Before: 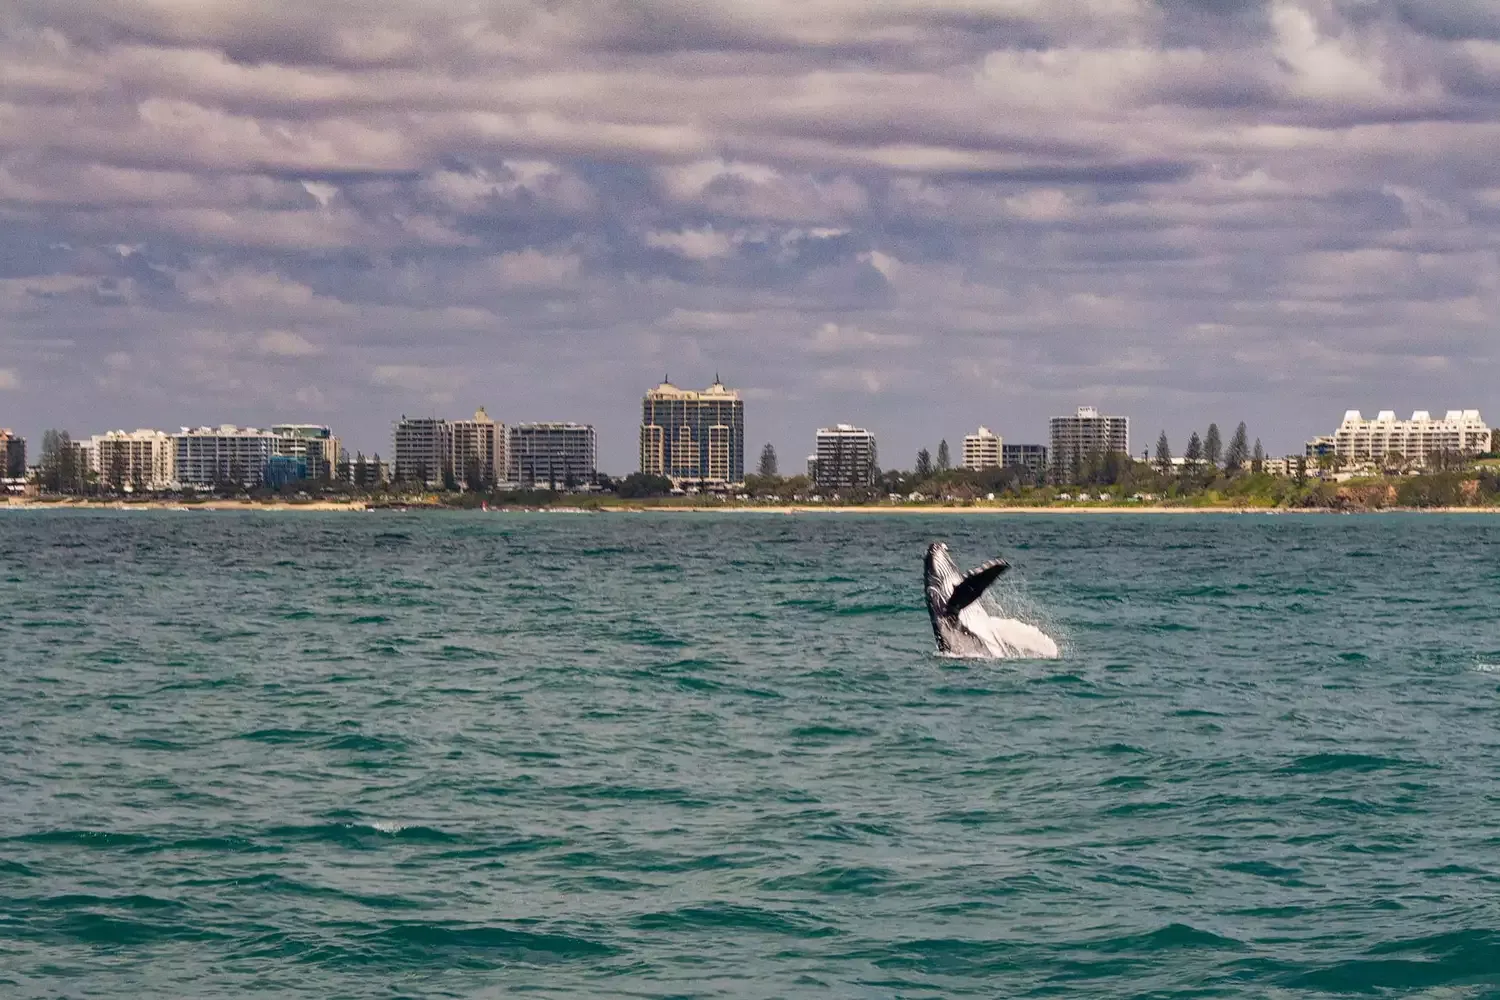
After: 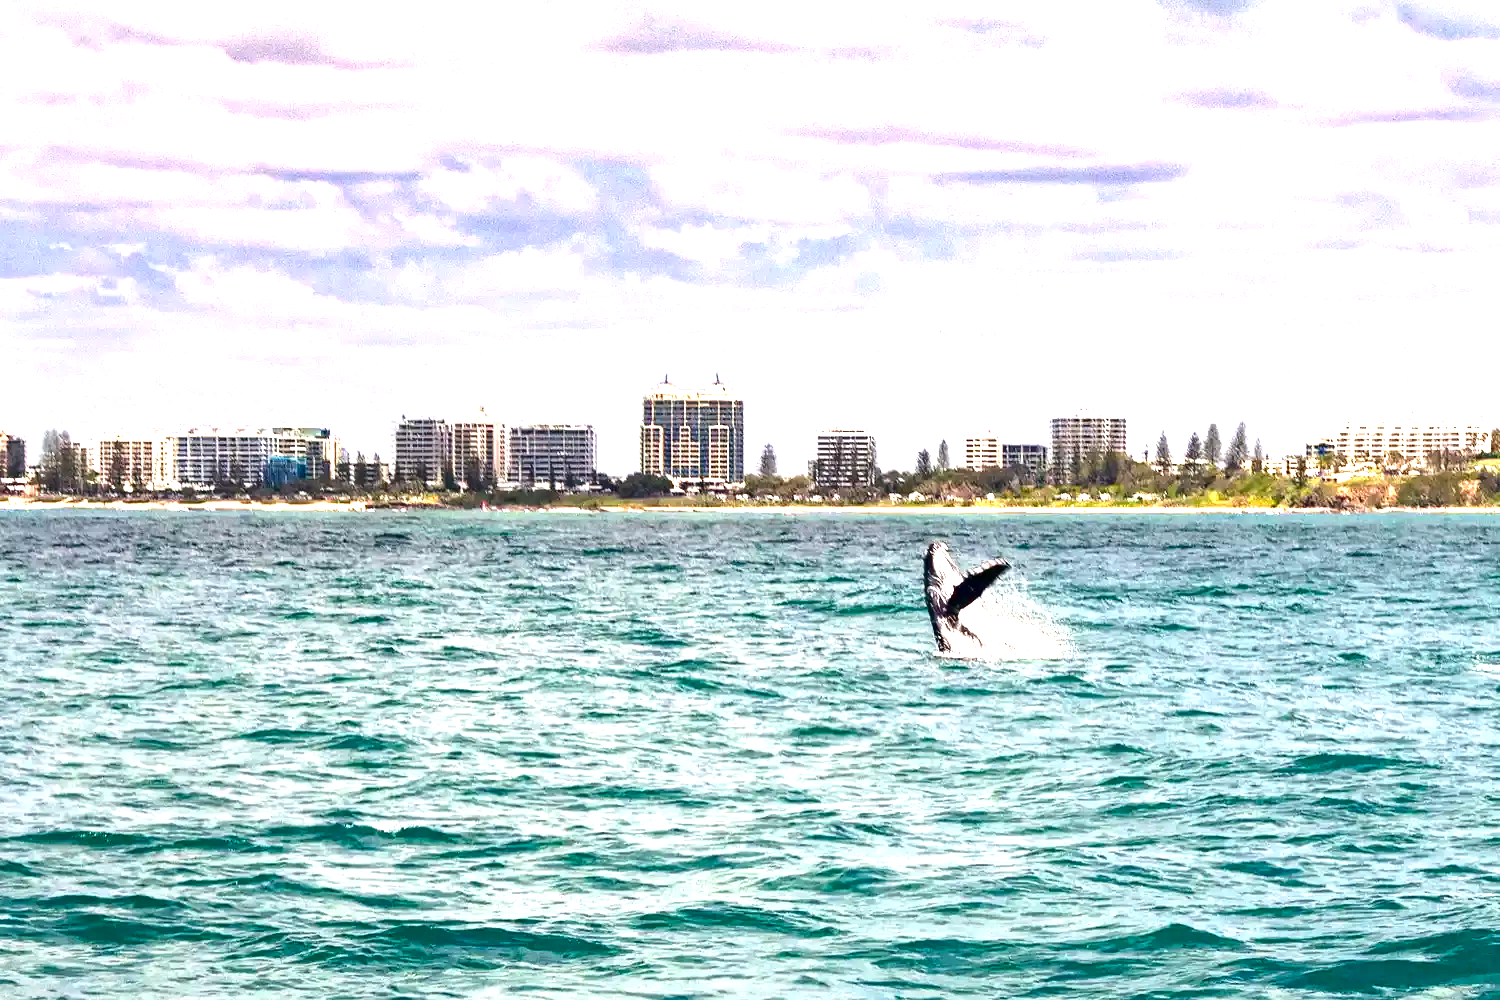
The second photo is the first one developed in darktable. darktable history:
tone equalizer: -8 EV -0.417 EV, -7 EV -0.389 EV, -6 EV -0.333 EV, -5 EV -0.222 EV, -3 EV 0.222 EV, -2 EV 0.333 EV, -1 EV 0.389 EV, +0 EV 0.417 EV, edges refinement/feathering 500, mask exposure compensation -1.57 EV, preserve details no
exposure: black level correction 0.001, exposure 1.646 EV, compensate exposure bias true, compensate highlight preservation false
contrast brightness saturation: contrast 0.07, brightness -0.14, saturation 0.11
